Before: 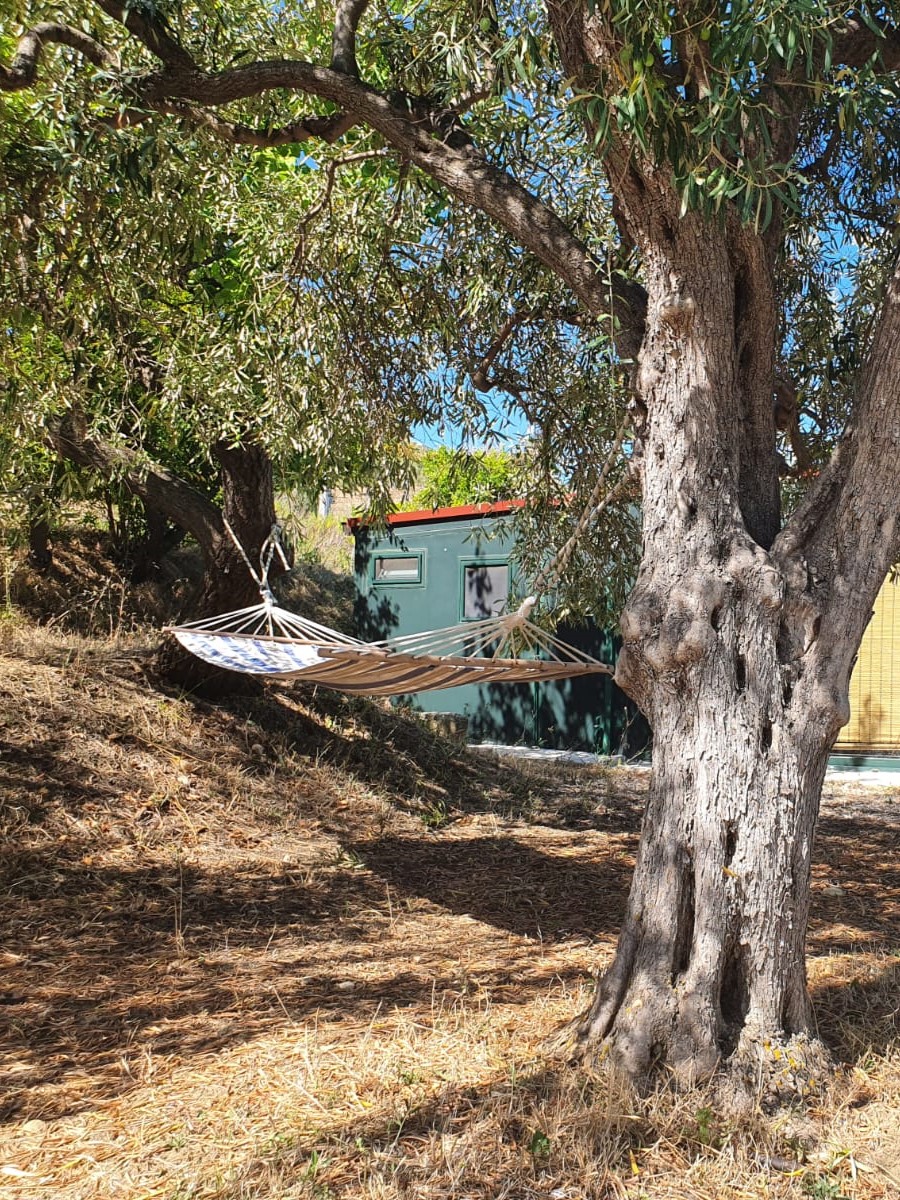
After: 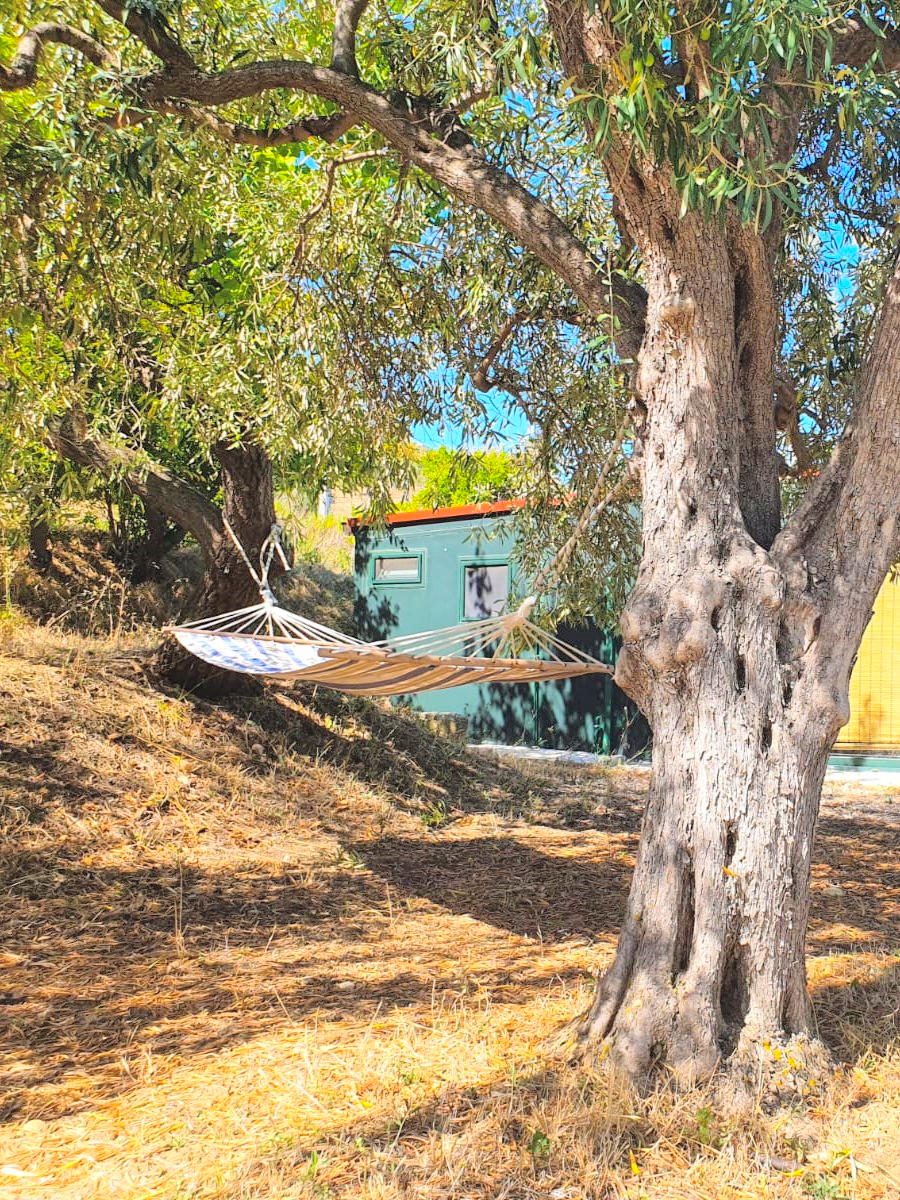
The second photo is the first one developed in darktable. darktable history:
global tonemap: drago (0.7, 100)
color balance rgb: linear chroma grading › global chroma 15%, perceptual saturation grading › global saturation 30%
shadows and highlights: highlights 70.7, soften with gaussian
